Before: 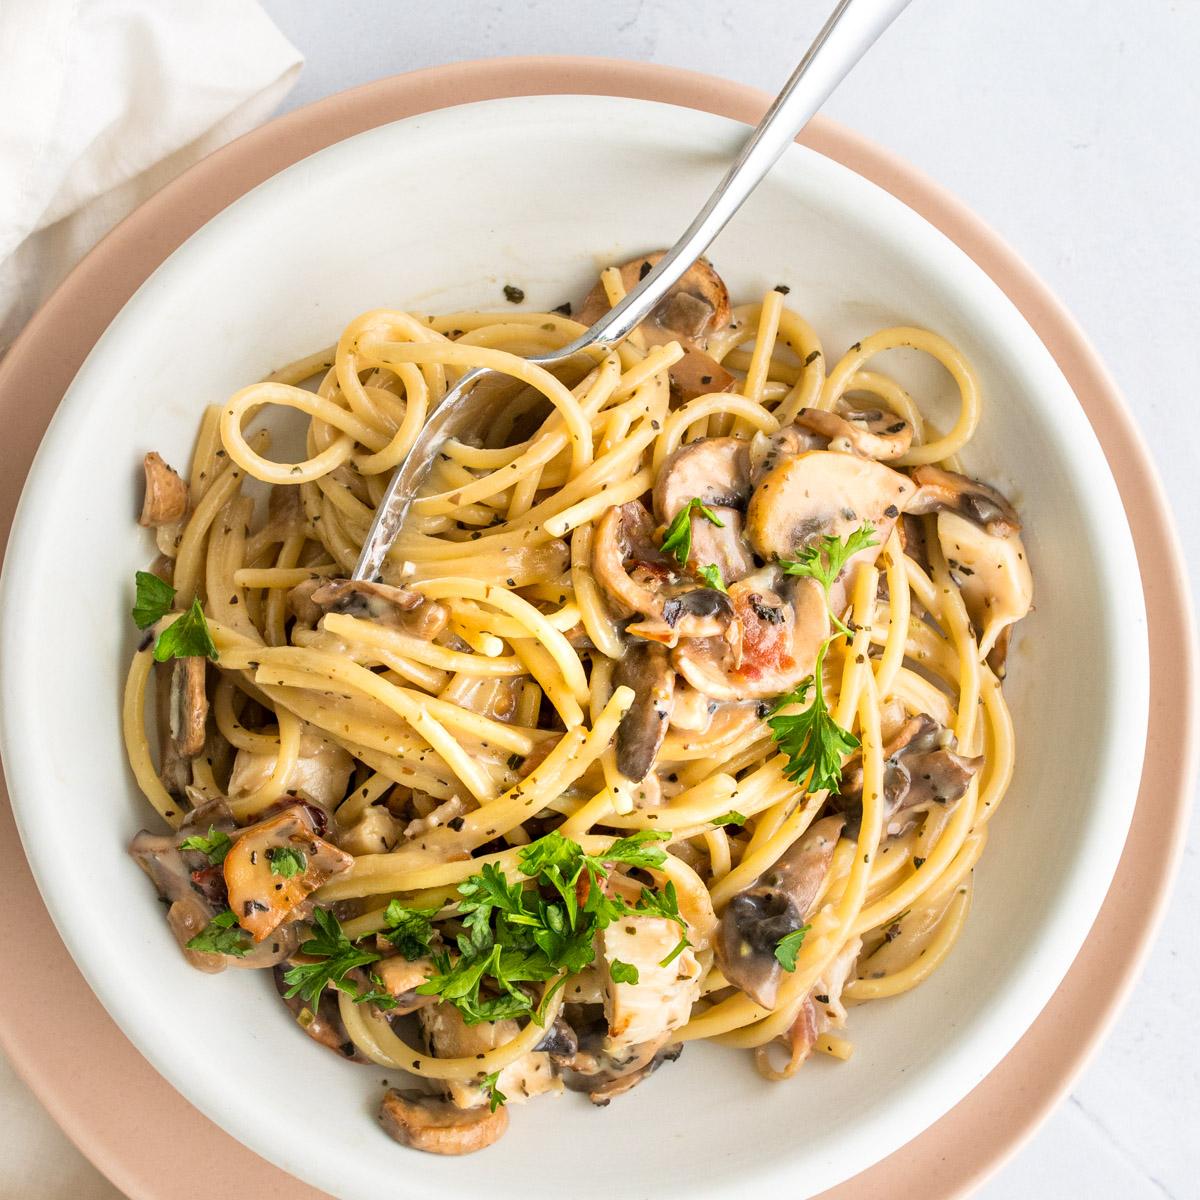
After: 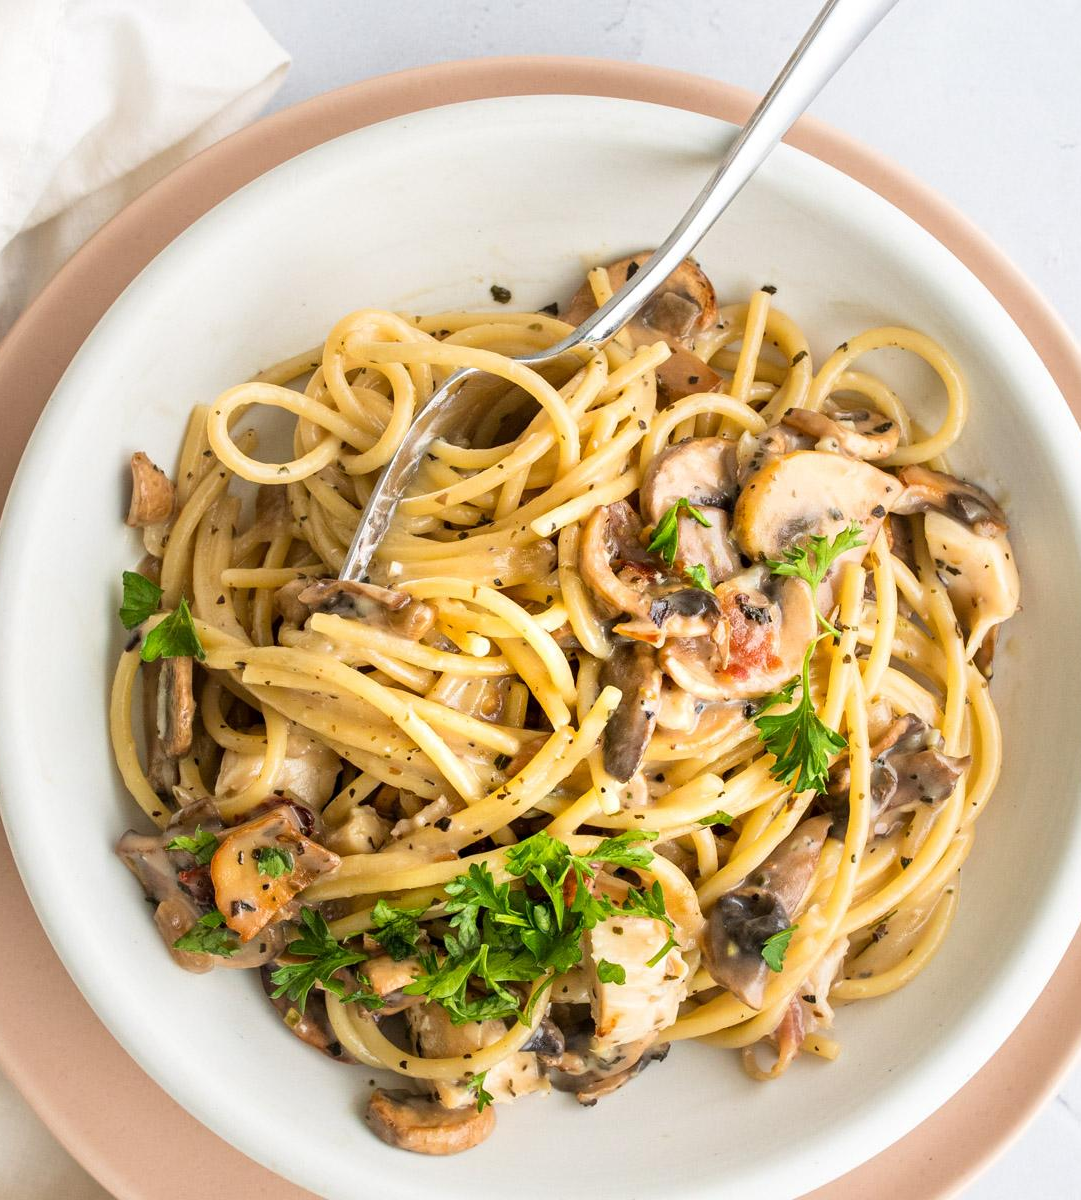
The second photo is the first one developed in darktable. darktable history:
crop and rotate: left 1.088%, right 8.807%
exposure: compensate highlight preservation false
